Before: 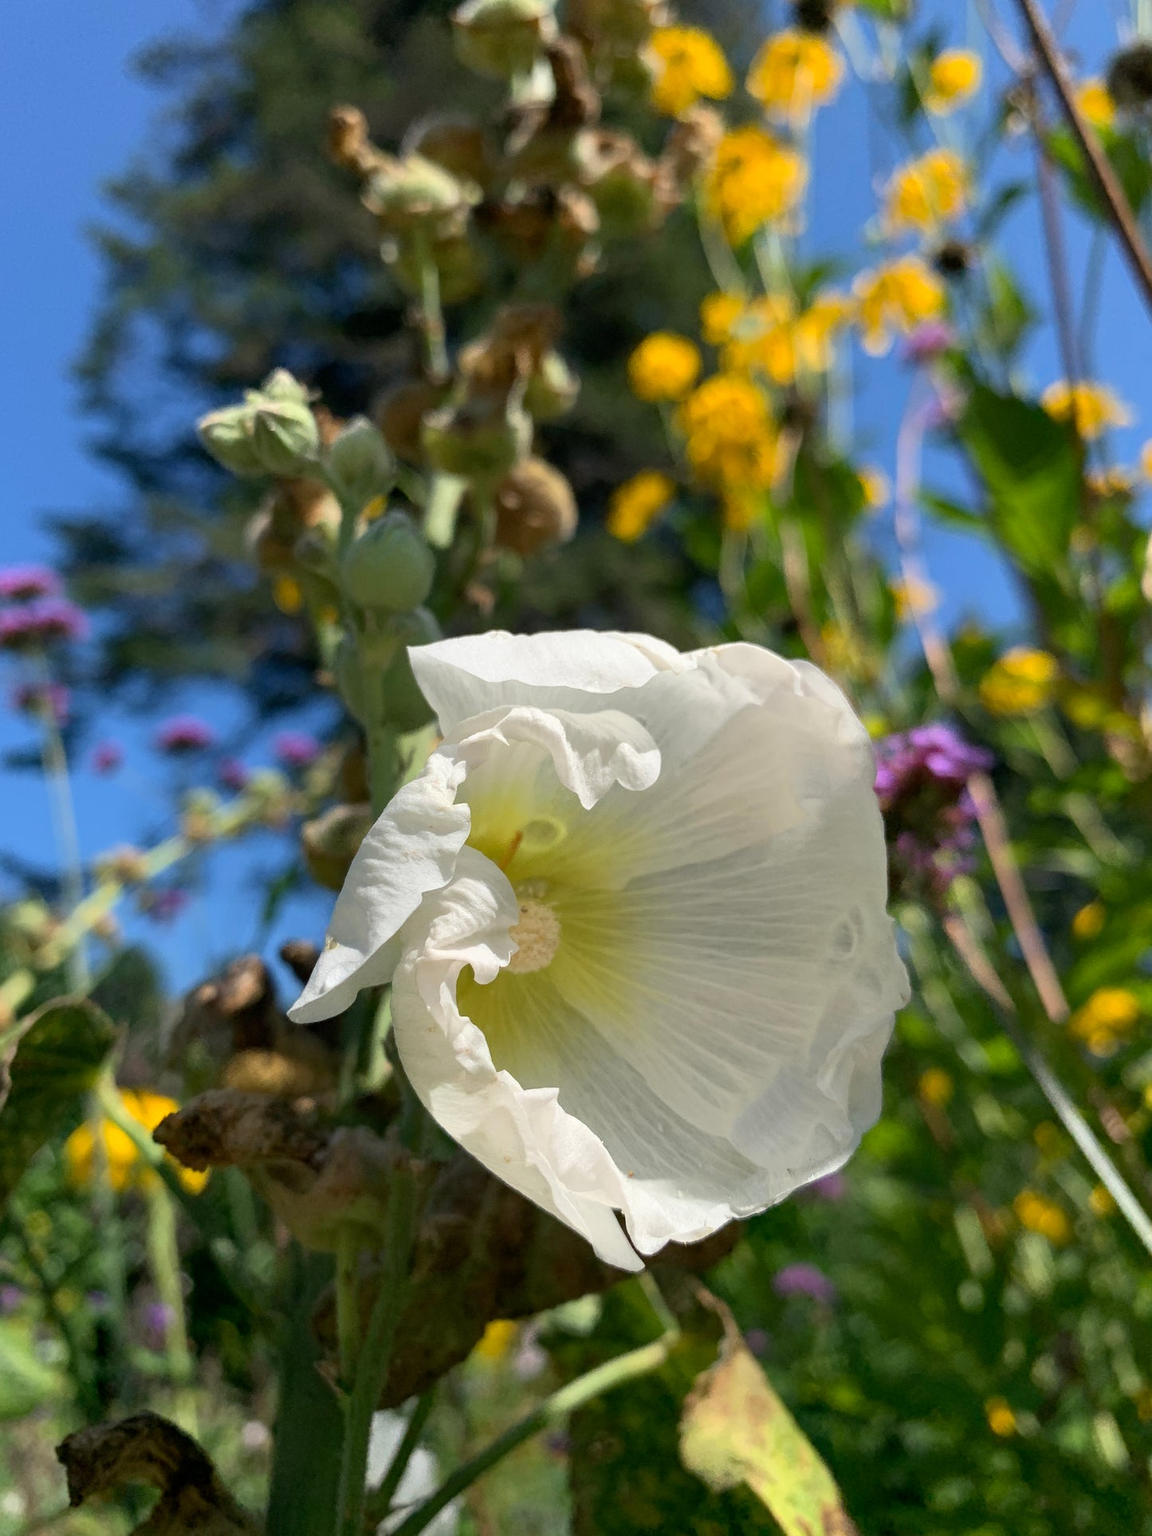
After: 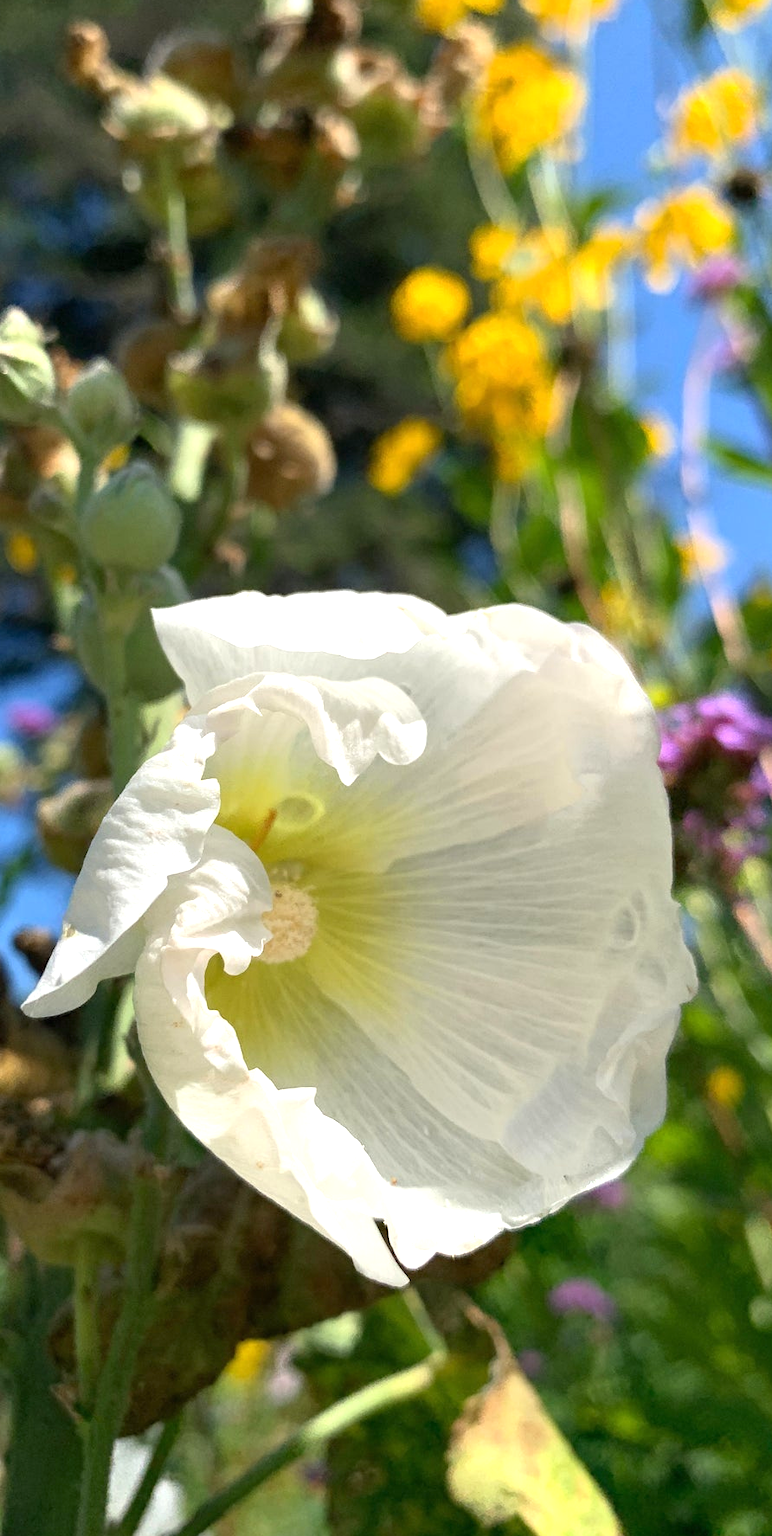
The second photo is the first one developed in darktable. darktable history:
crop and rotate: left 23.26%, top 5.624%, right 14.907%, bottom 2.261%
exposure: black level correction 0, exposure 0.696 EV, compensate highlight preservation false
tone equalizer: -7 EV 0.177 EV, -6 EV 0.106 EV, -5 EV 0.08 EV, -4 EV 0.059 EV, -2 EV -0.037 EV, -1 EV -0.051 EV, +0 EV -0.062 EV
